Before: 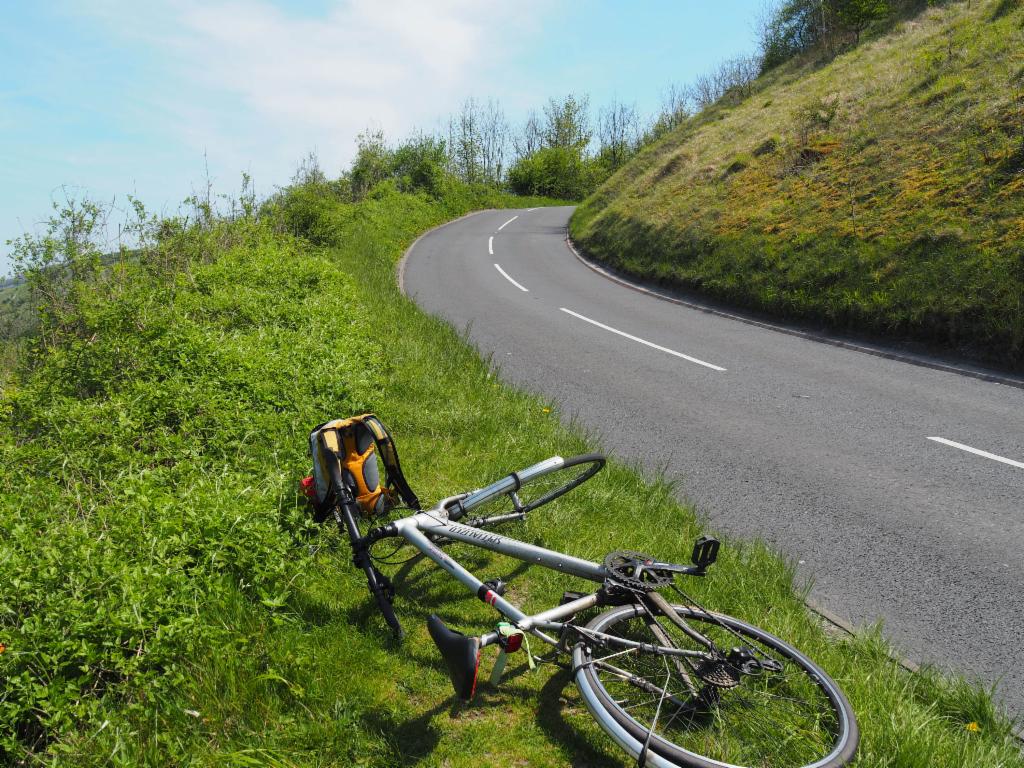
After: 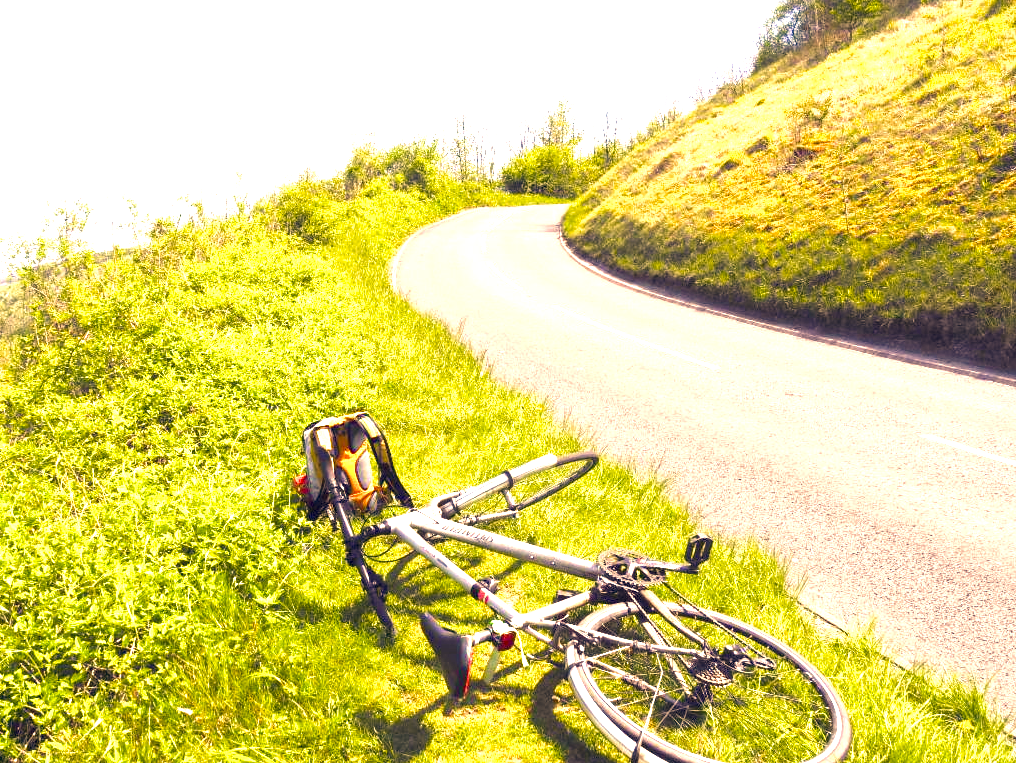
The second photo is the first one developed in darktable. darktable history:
exposure: exposure 2.179 EV, compensate exposure bias true, compensate highlight preservation false
color correction: highlights a* 19.82, highlights b* 27.86, shadows a* 3.48, shadows b* -17.19, saturation 0.754
crop and rotate: left 0.744%, top 0.313%, bottom 0.321%
velvia: strength 32.33%, mid-tones bias 0.202
